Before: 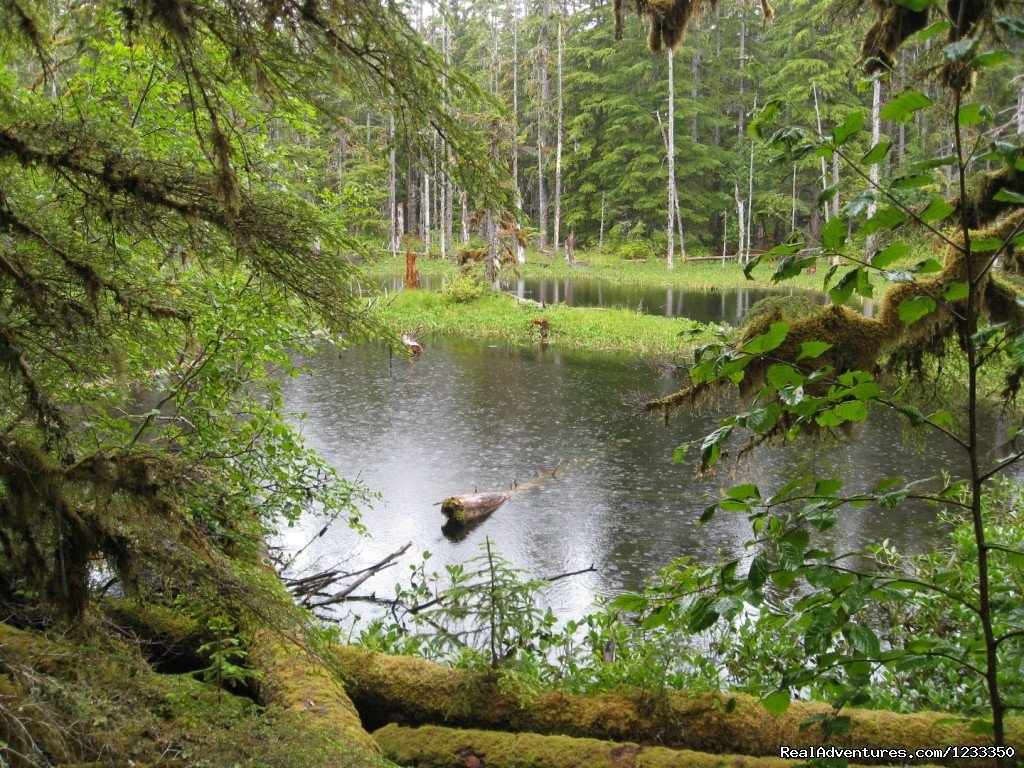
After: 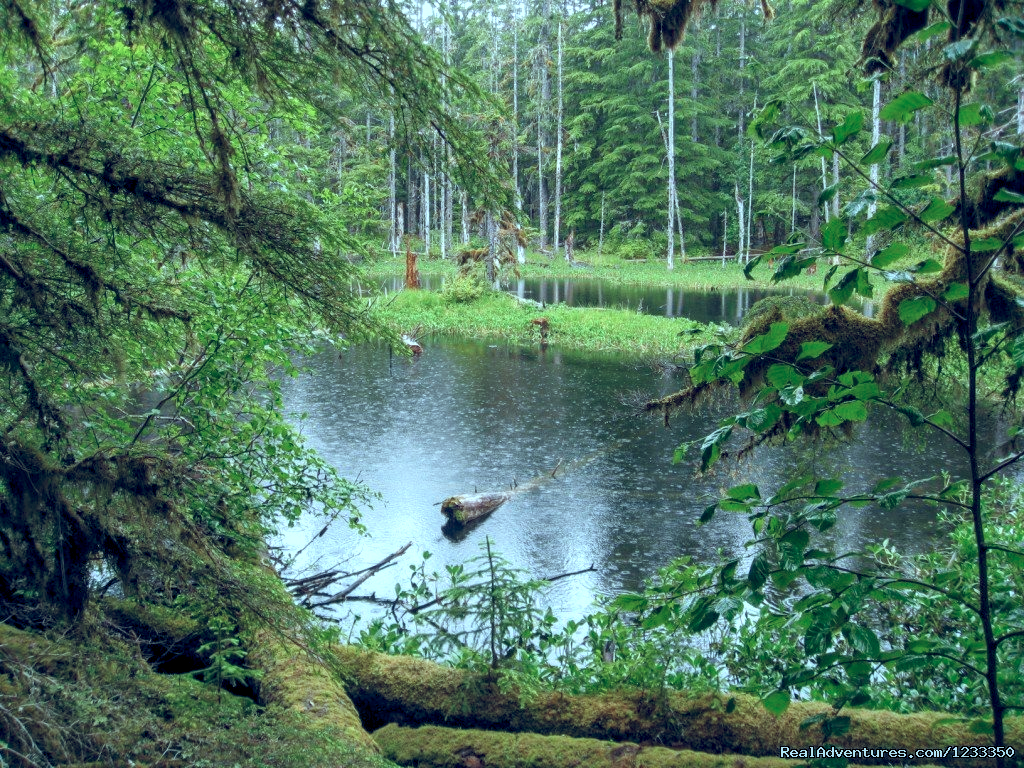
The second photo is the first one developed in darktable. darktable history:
local contrast: on, module defaults
color correction: highlights a* -7.92, highlights b* 3.47
color calibration: x 0.382, y 0.371, temperature 3897.79 K
color balance rgb: shadows lift › chroma 0.81%, shadows lift › hue 111.8°, global offset › luminance -0.297%, global offset › chroma 0.317%, global offset › hue 261.61°, perceptual saturation grading › global saturation -1.827%, perceptual saturation grading › highlights -6.911%, perceptual saturation grading › mid-tones 7.402%, perceptual saturation grading › shadows 3.447%
